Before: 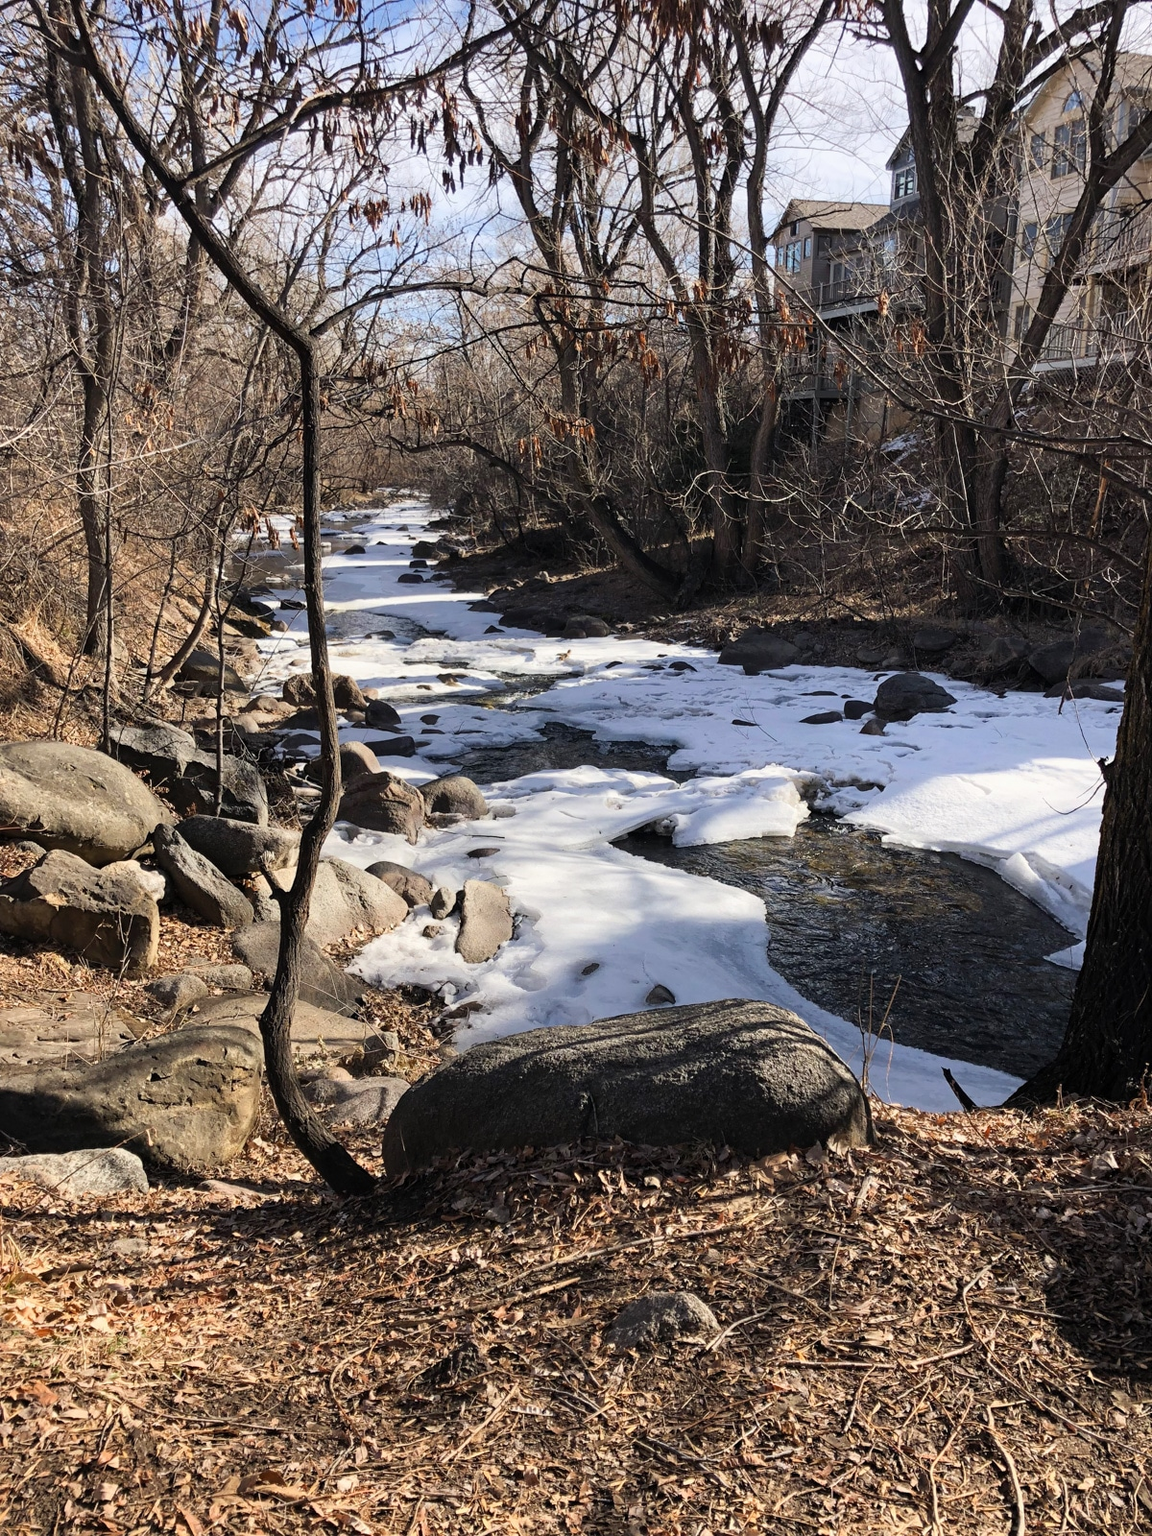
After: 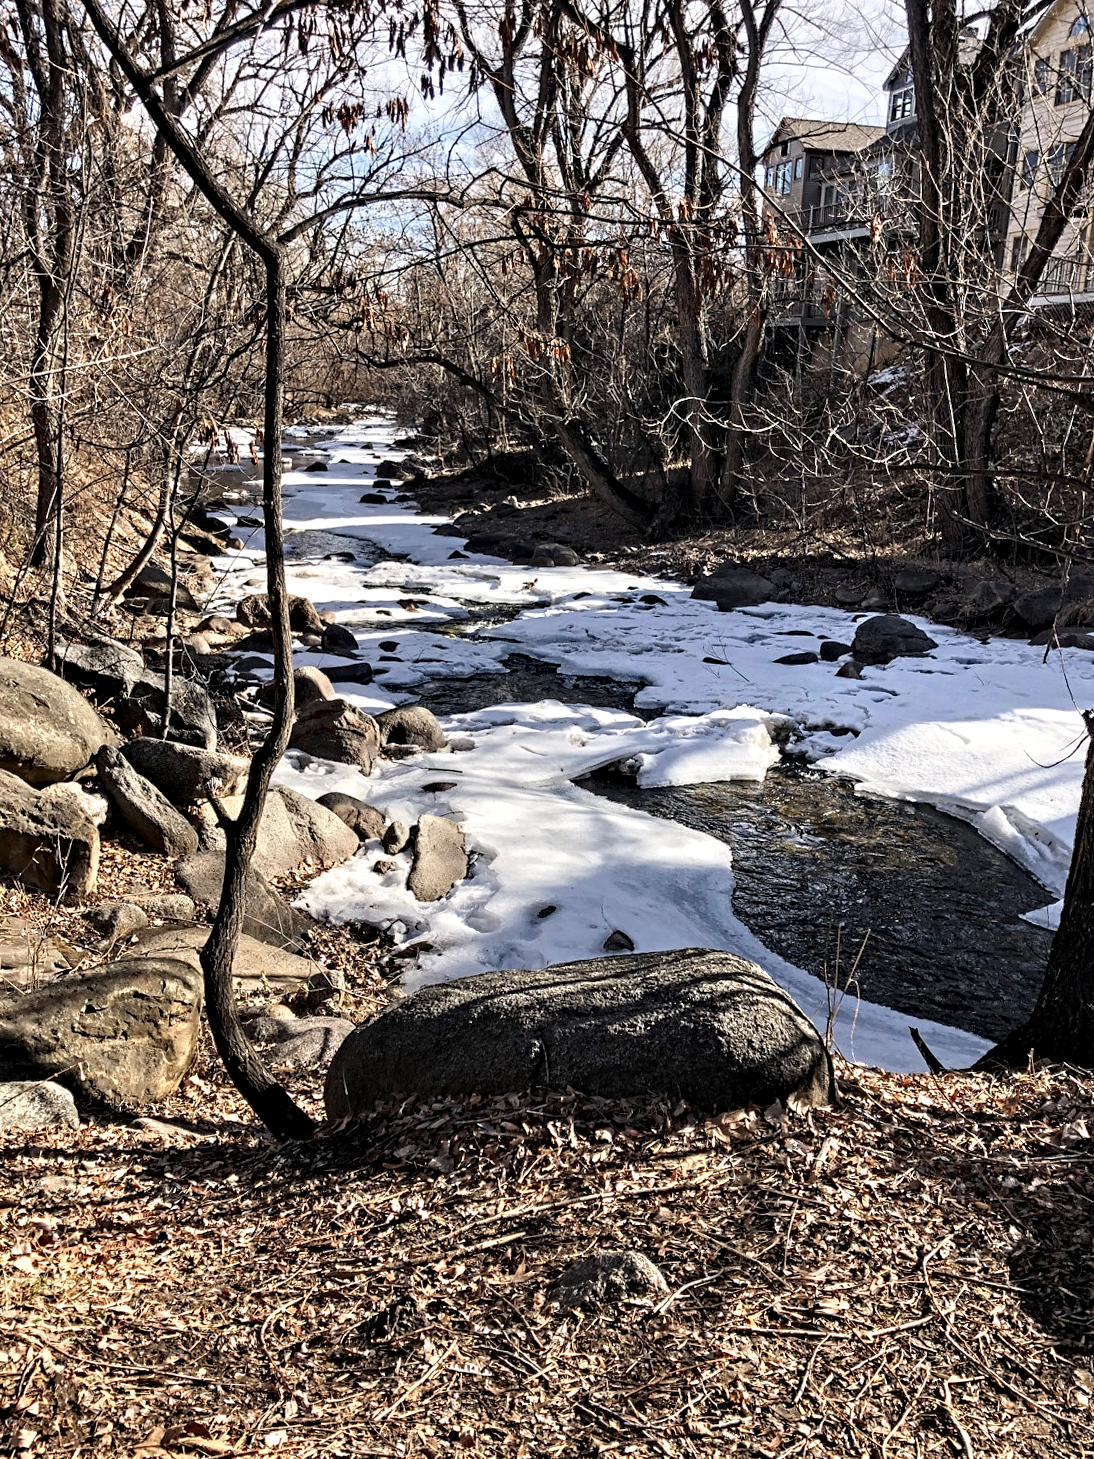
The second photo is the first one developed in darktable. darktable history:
contrast equalizer: octaves 7, y [[0.5, 0.542, 0.583, 0.625, 0.667, 0.708], [0.5 ×6], [0.5 ×6], [0 ×6], [0 ×6]]
crop and rotate: angle -1.96°, left 3.097%, top 4.154%, right 1.586%, bottom 0.529%
